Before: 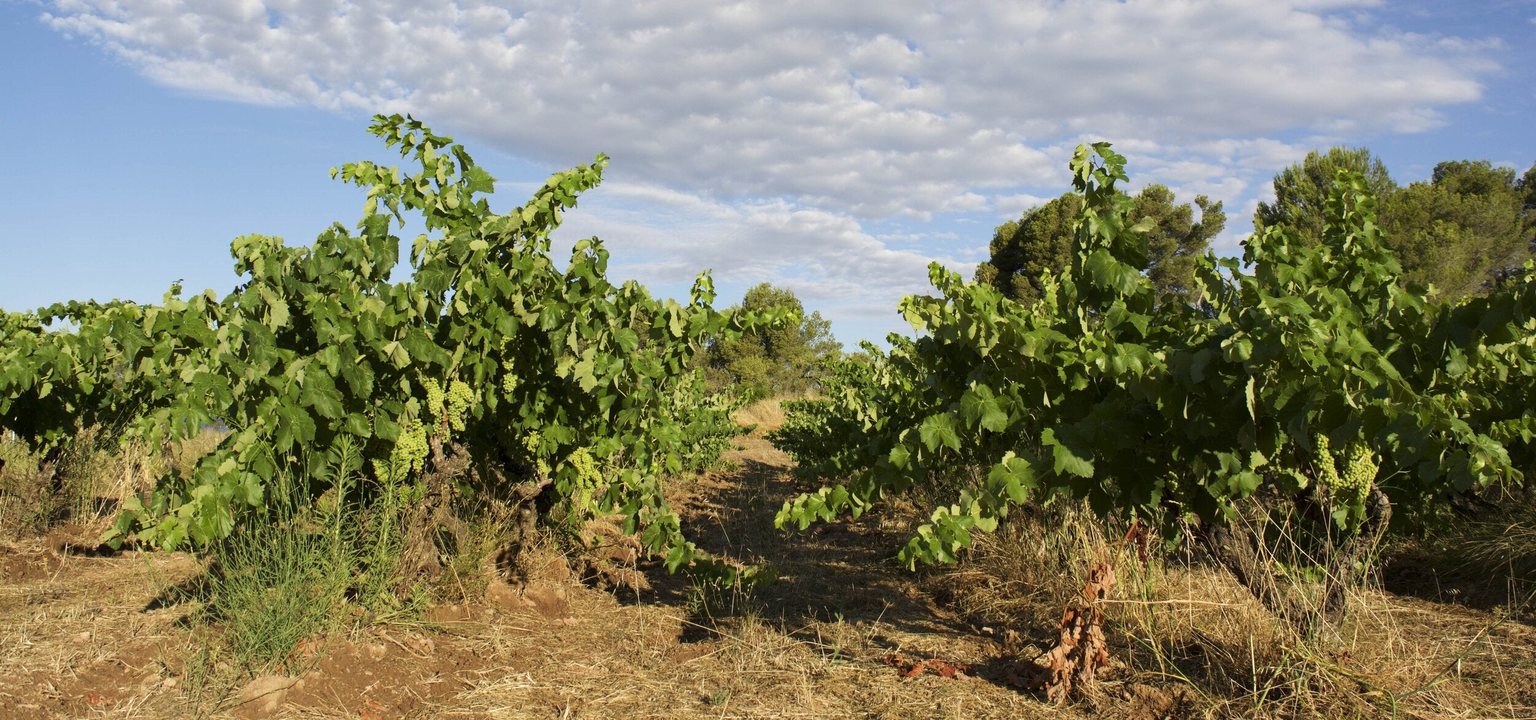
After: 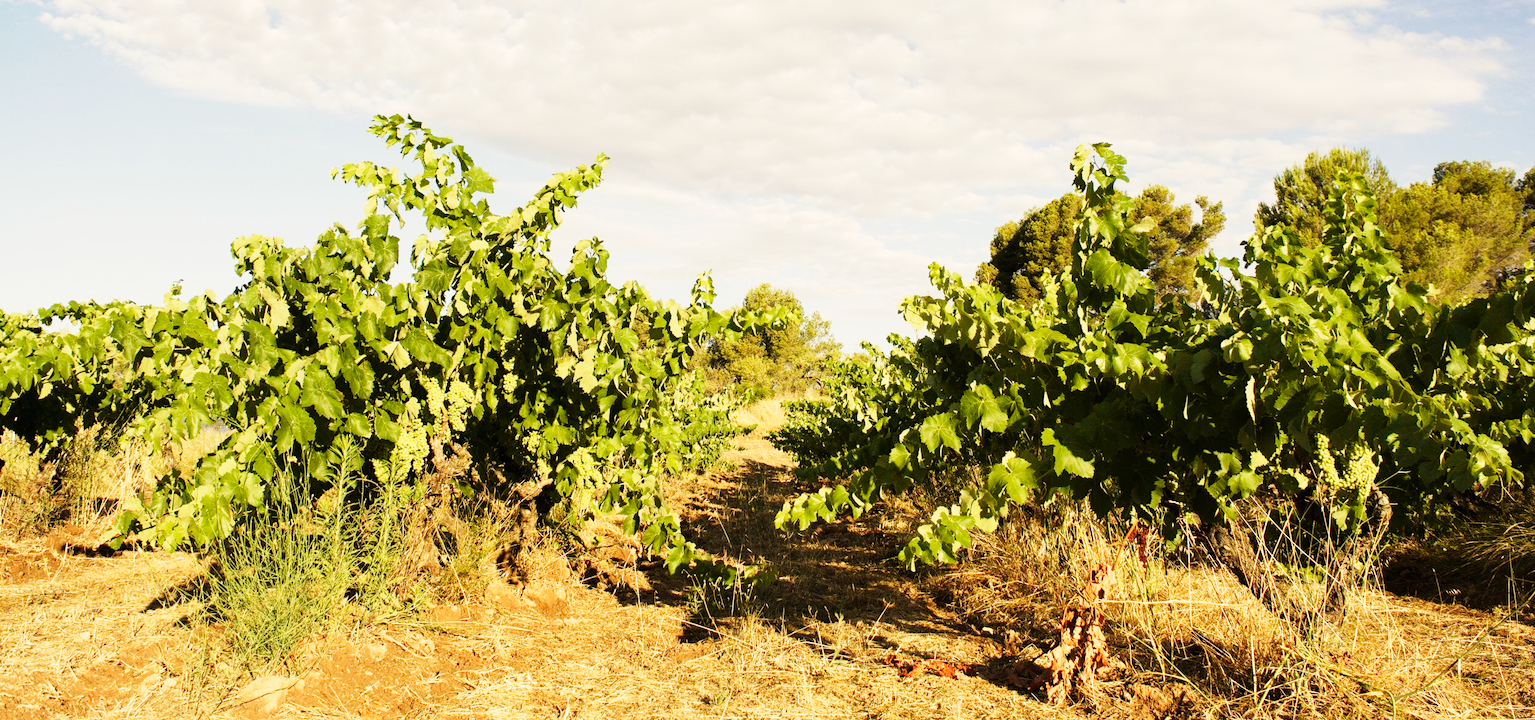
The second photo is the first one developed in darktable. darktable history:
white balance: red 1.123, blue 0.83
base curve: curves: ch0 [(0, 0) (0, 0.001) (0.001, 0.001) (0.004, 0.002) (0.007, 0.004) (0.015, 0.013) (0.033, 0.045) (0.052, 0.096) (0.075, 0.17) (0.099, 0.241) (0.163, 0.42) (0.219, 0.55) (0.259, 0.616) (0.327, 0.722) (0.365, 0.765) (0.522, 0.873) (0.547, 0.881) (0.689, 0.919) (0.826, 0.952) (1, 1)], preserve colors none
